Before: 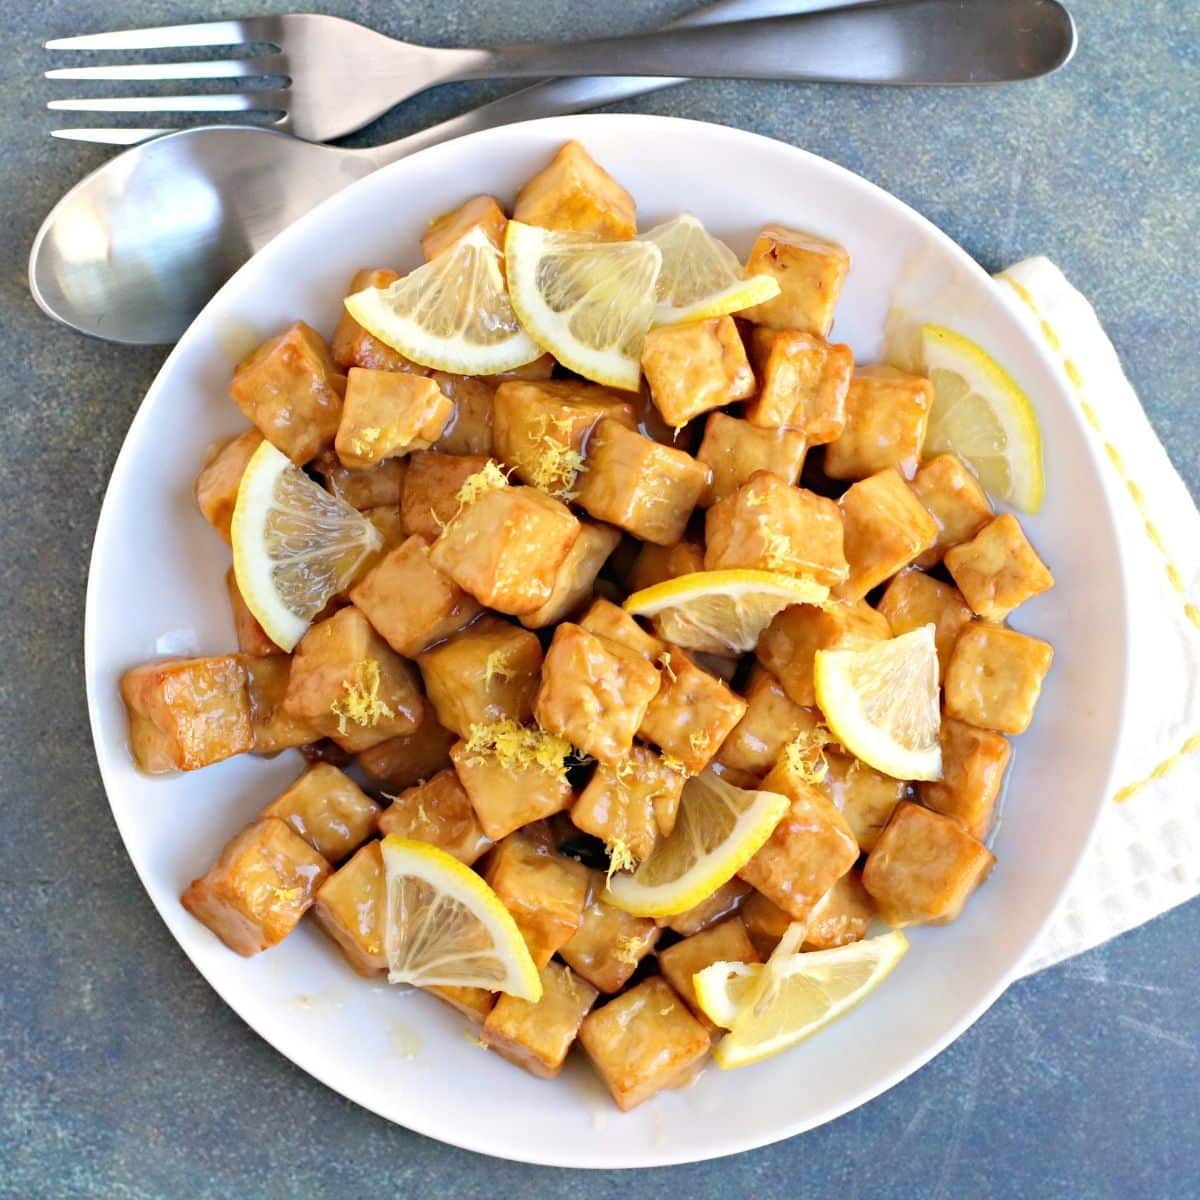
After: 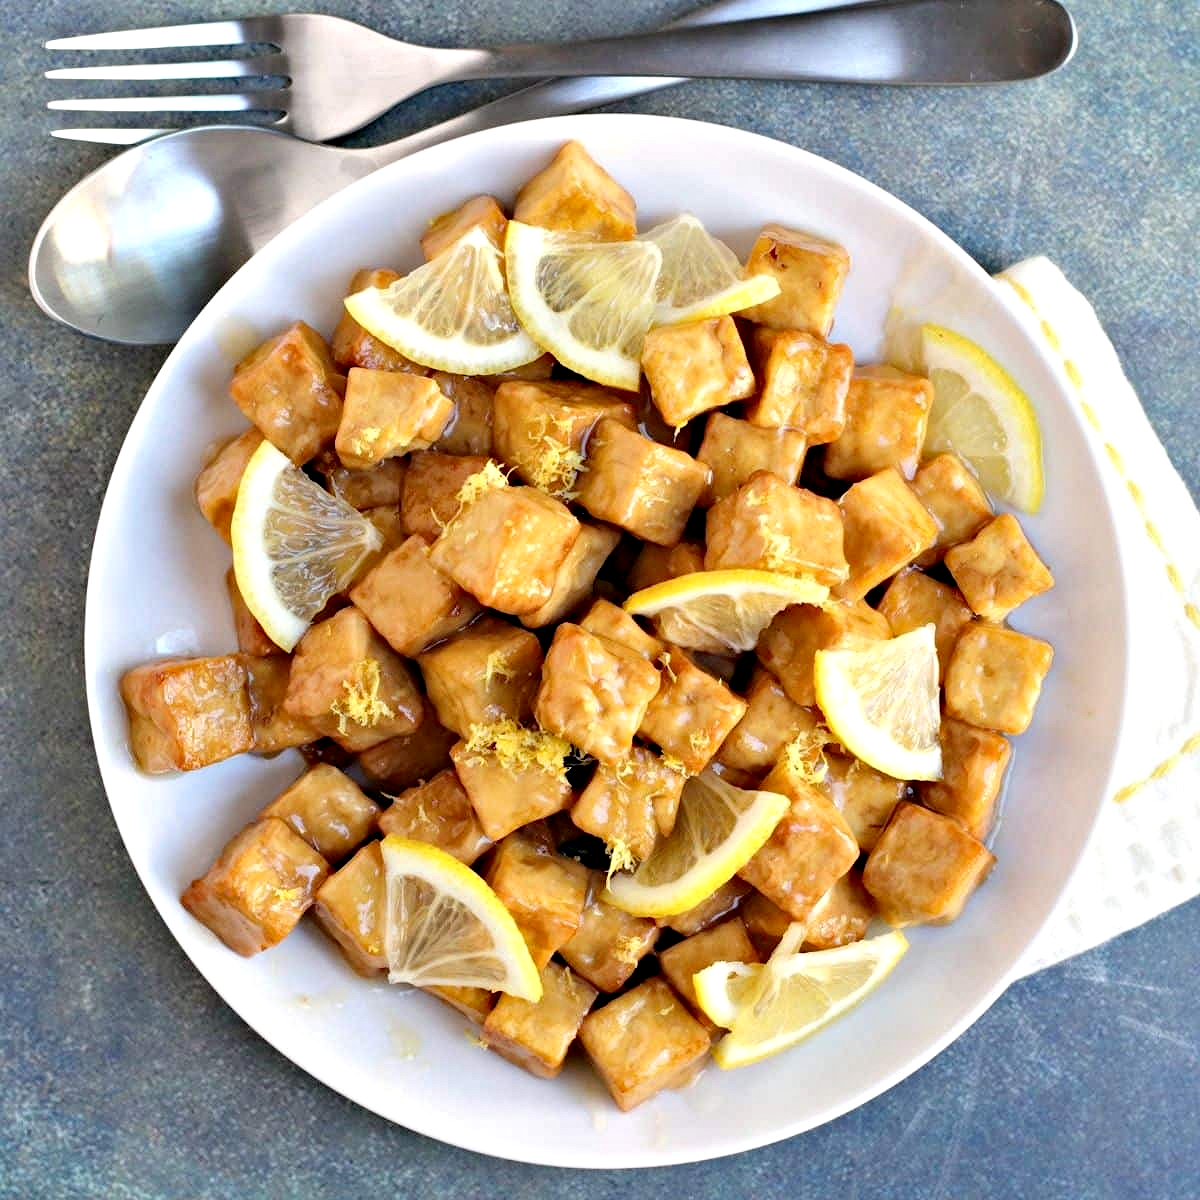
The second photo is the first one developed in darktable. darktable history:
diffuse or sharpen "deblur": iterations 25, radius span 10, edge sensitivity 3, edge threshold 1, 1st order anisotropy 100%, 3rd order anisotropy 100%, 1st order speed -25%, 2nd order speed 12.5%, 3rd order speed -50%, 4th order speed 25%
diffuse or sharpen "sharpen": edge sensitivity 1, 1st order anisotropy 100%, 2nd order anisotropy 100%, 3rd order anisotropy 100%, 4th order anisotropy 100%, 1st order speed -25%, 2nd order speed -25%, 3rd order speed -29.87%, 4th order speed -30.13%
contrast equalizer "1": y [[0.514, 0.573, 0.581, 0.508, 0.5, 0.5], [0.5 ×6], [0.5 ×6], [0 ×6], [0 ×6]]
